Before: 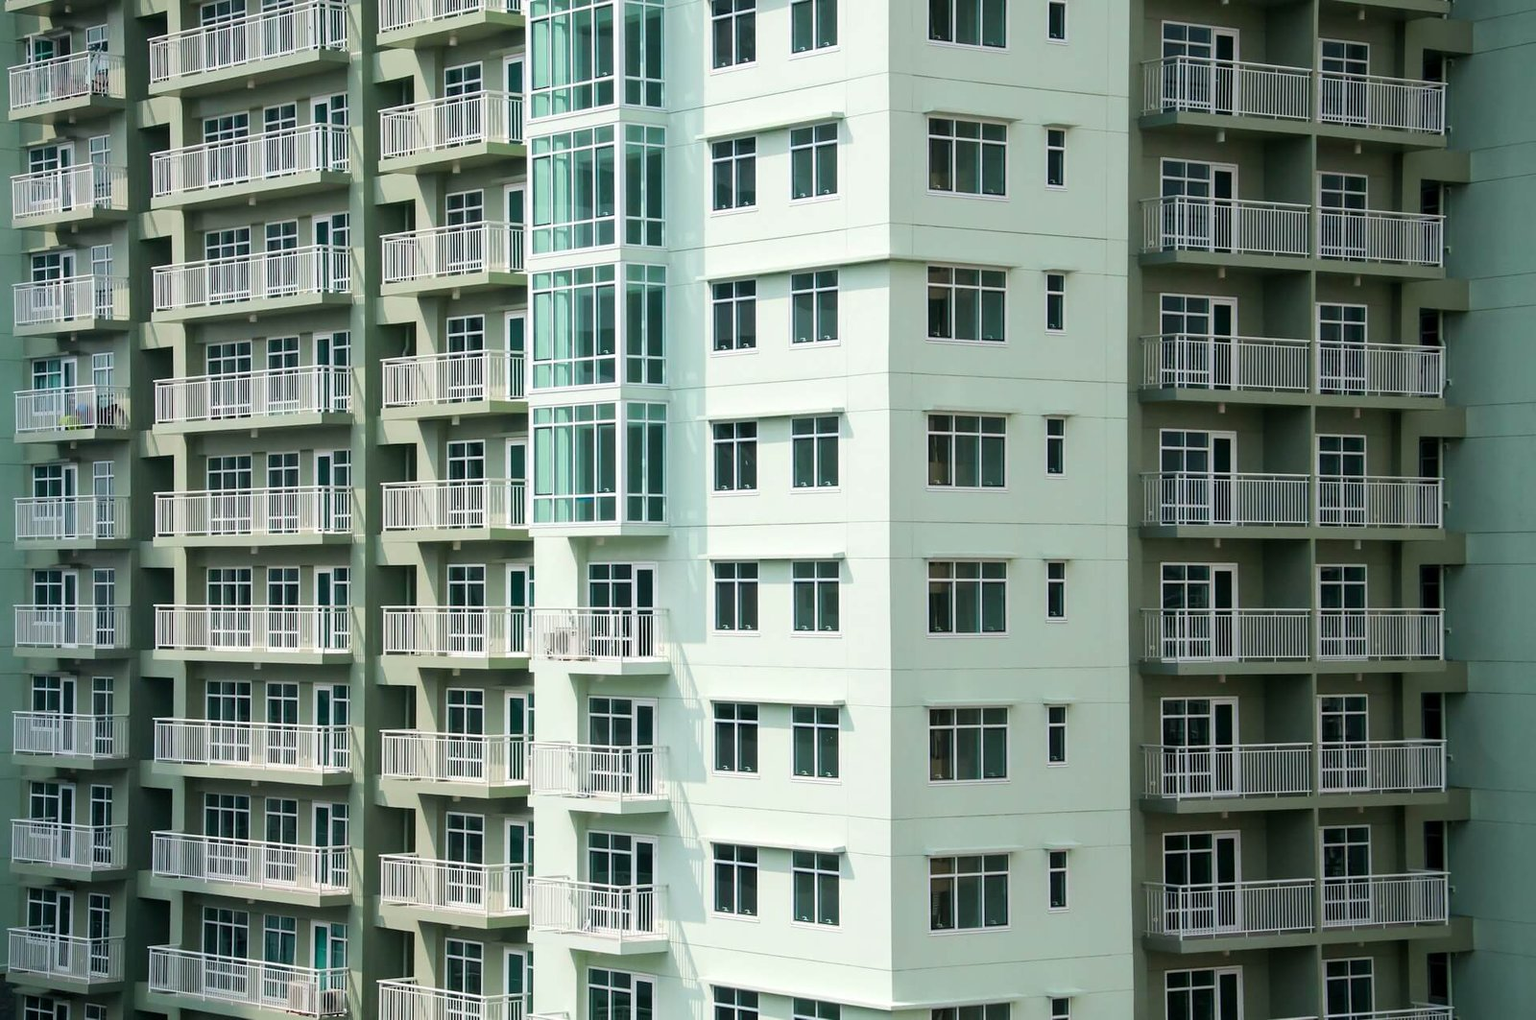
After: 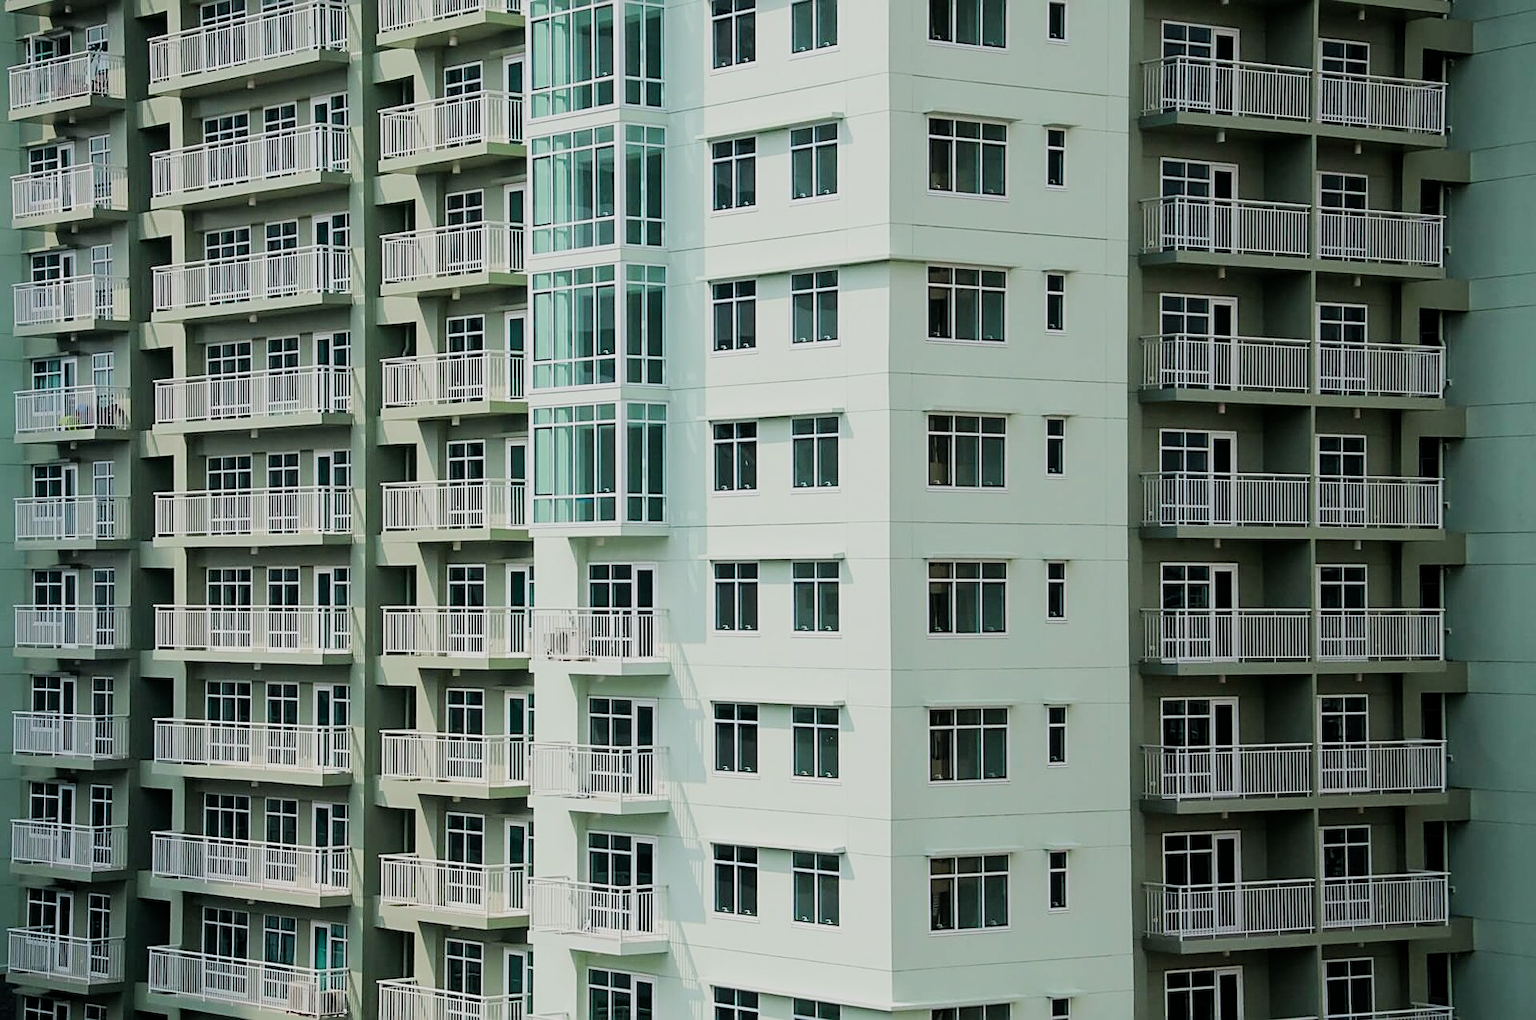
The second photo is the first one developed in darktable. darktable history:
filmic rgb: black relative exposure -7.65 EV, white relative exposure 4.56 EV, hardness 3.61, contrast 1.05
exposure: compensate exposure bias true, compensate highlight preservation false
sharpen: on, module defaults
